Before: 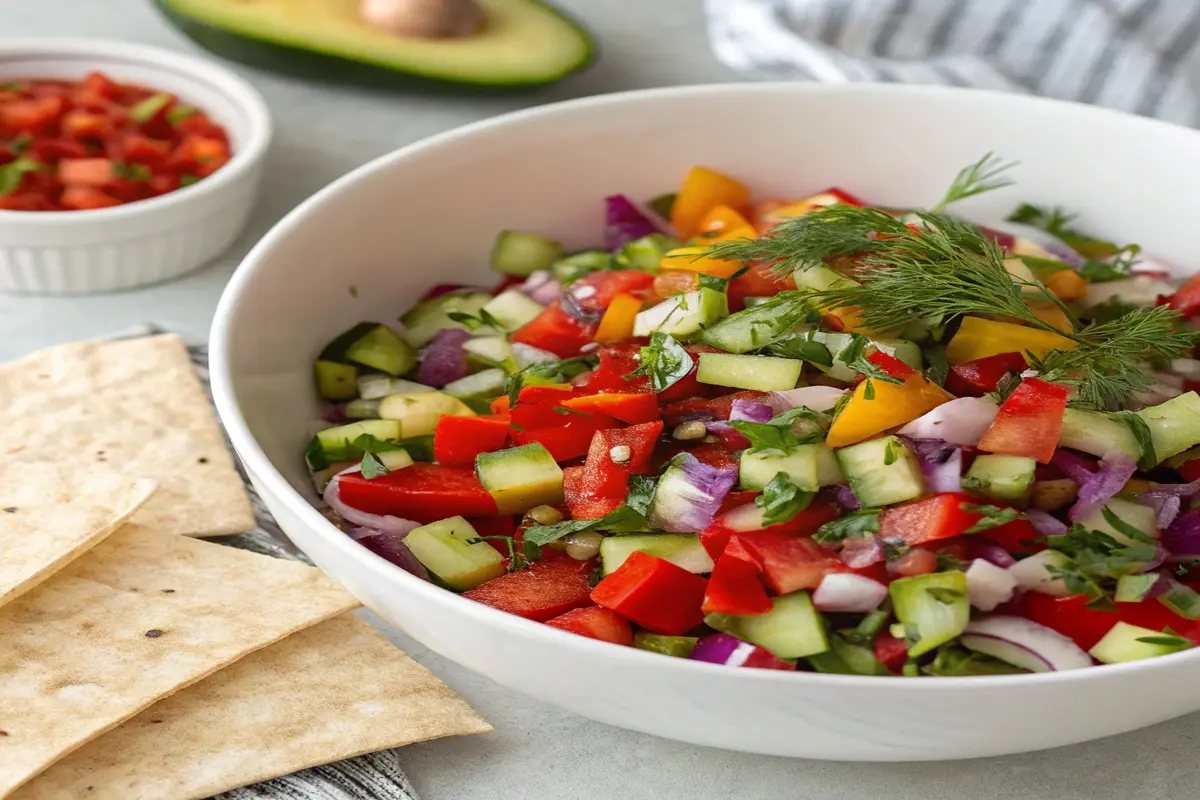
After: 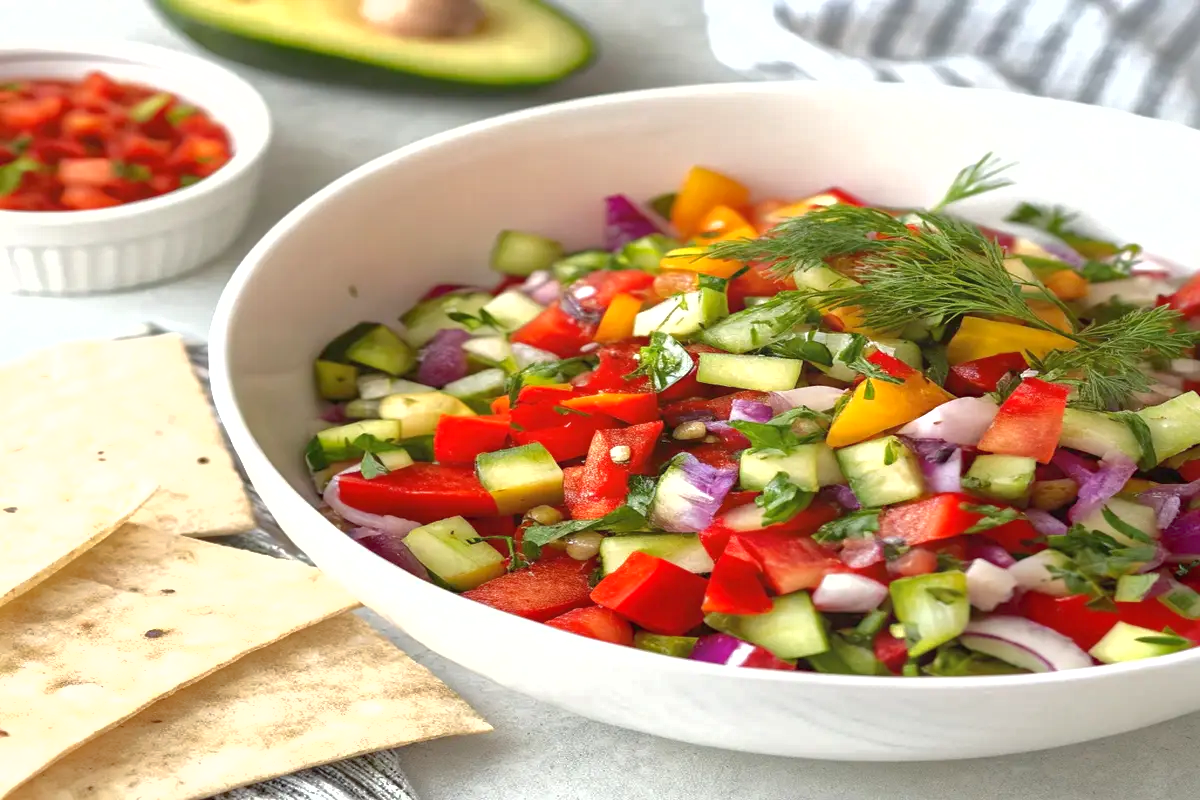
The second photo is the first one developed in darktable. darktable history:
exposure: black level correction 0, exposure 0.701 EV, compensate highlight preservation false
shadows and highlights: shadows color adjustment 99.17%, highlights color adjustment 0.498%
